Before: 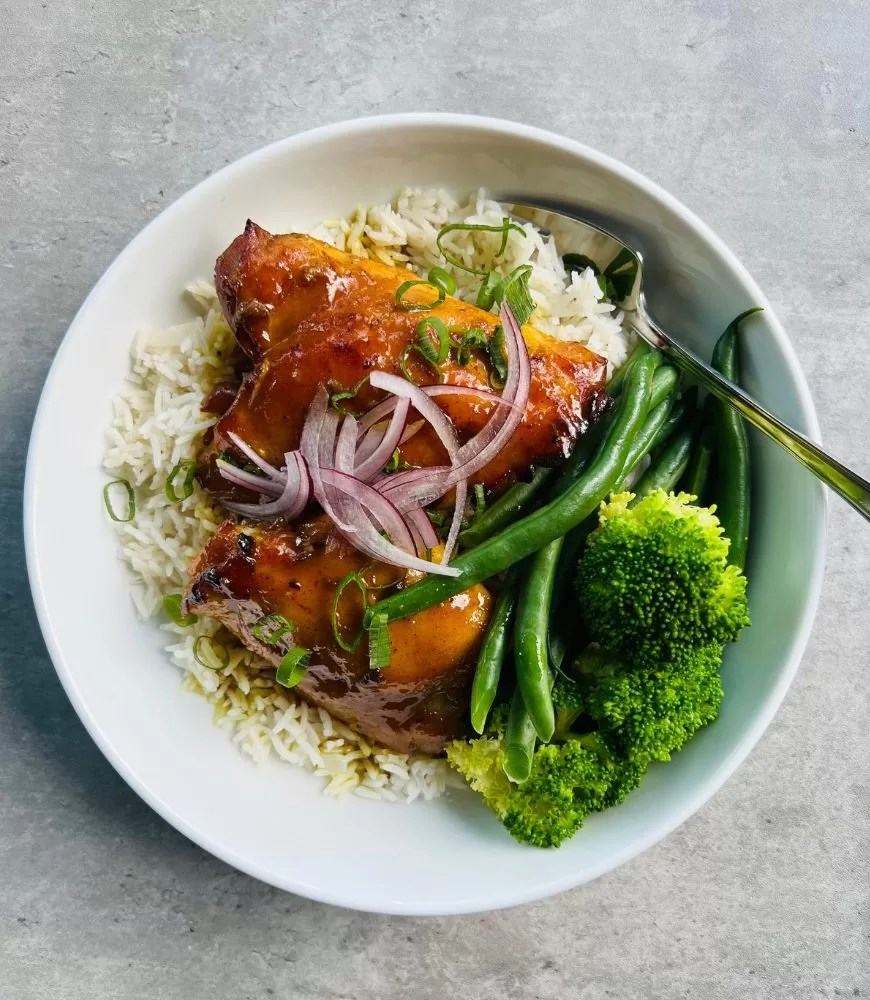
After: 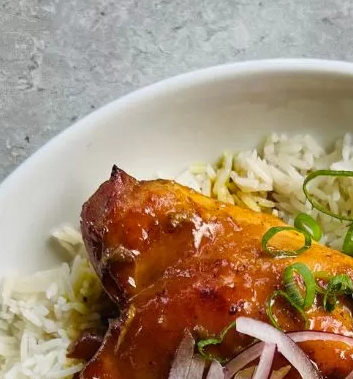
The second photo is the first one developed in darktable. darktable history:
shadows and highlights: low approximation 0.01, soften with gaussian
crop: left 15.452%, top 5.459%, right 43.956%, bottom 56.62%
